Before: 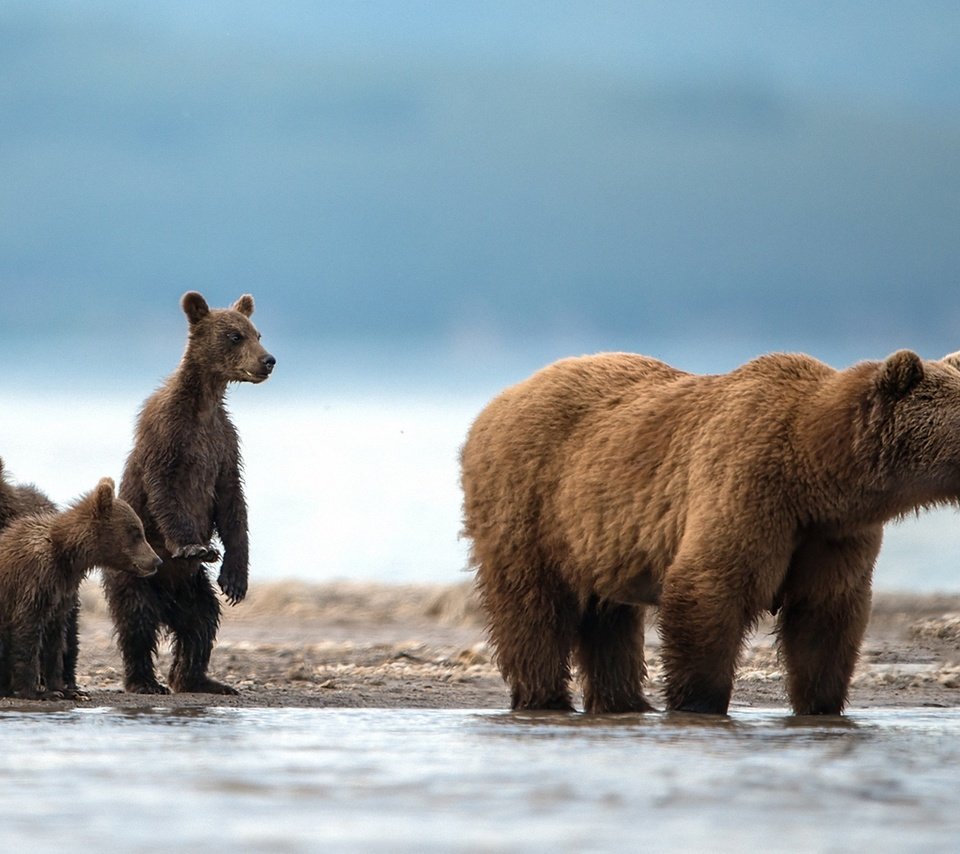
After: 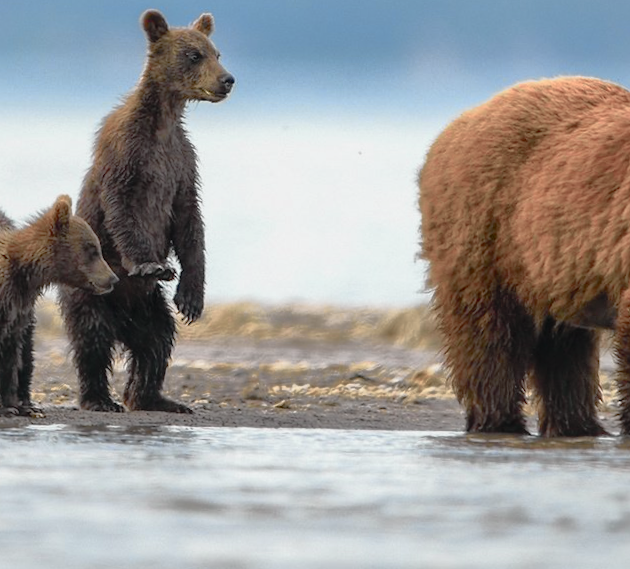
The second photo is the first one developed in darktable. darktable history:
tone curve: curves: ch0 [(0, 0.009) (0.105, 0.08) (0.195, 0.18) (0.283, 0.316) (0.384, 0.434) (0.485, 0.531) (0.638, 0.69) (0.81, 0.872) (1, 0.977)]; ch1 [(0, 0) (0.161, 0.092) (0.35, 0.33) (0.379, 0.401) (0.456, 0.469) (0.502, 0.5) (0.525, 0.518) (0.586, 0.617) (0.635, 0.655) (1, 1)]; ch2 [(0, 0) (0.371, 0.362) (0.437, 0.437) (0.48, 0.49) (0.53, 0.515) (0.56, 0.571) (0.622, 0.606) (1, 1)], color space Lab, independent channels, preserve colors none
crop and rotate: angle -0.736°, left 3.756%, top 32.332%, right 29.605%
contrast brightness saturation: contrast 0.082, saturation 0.021
shadows and highlights: shadows 59.16, highlights -60.03
